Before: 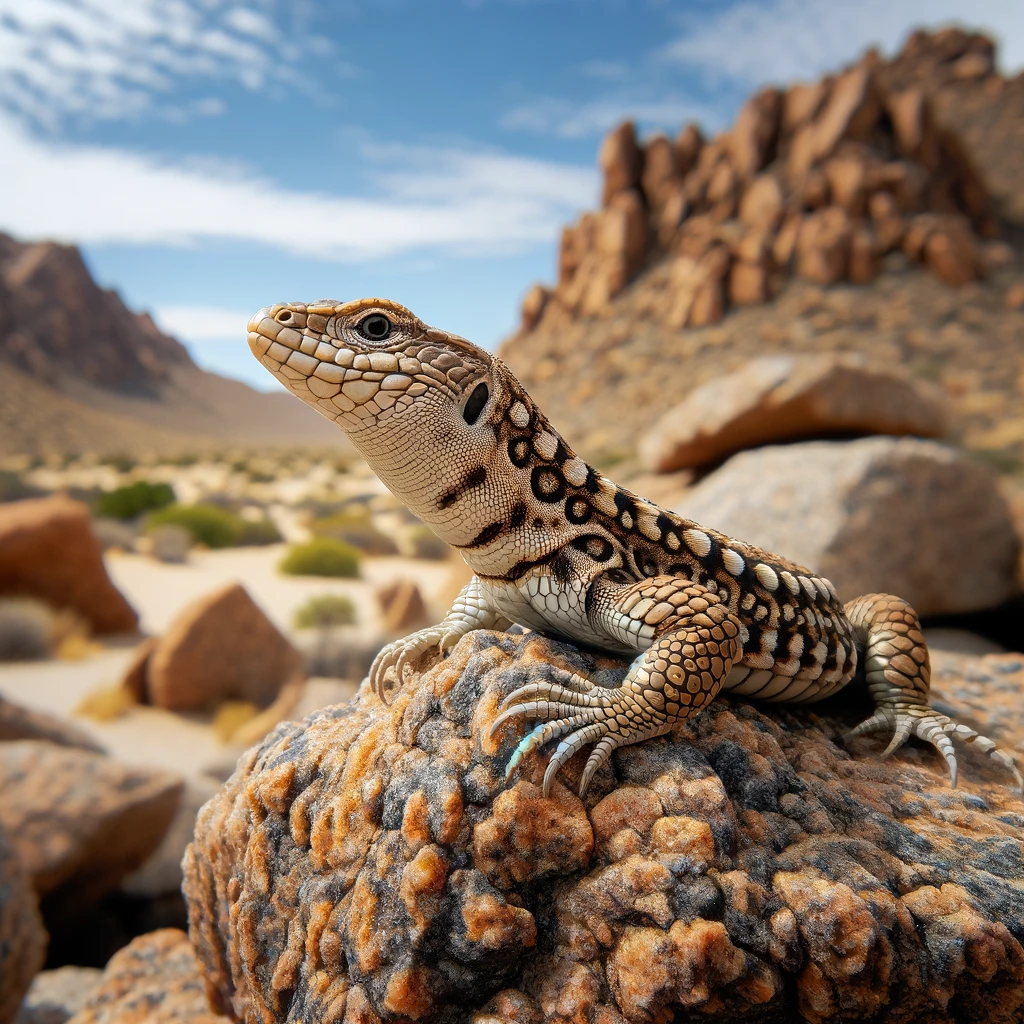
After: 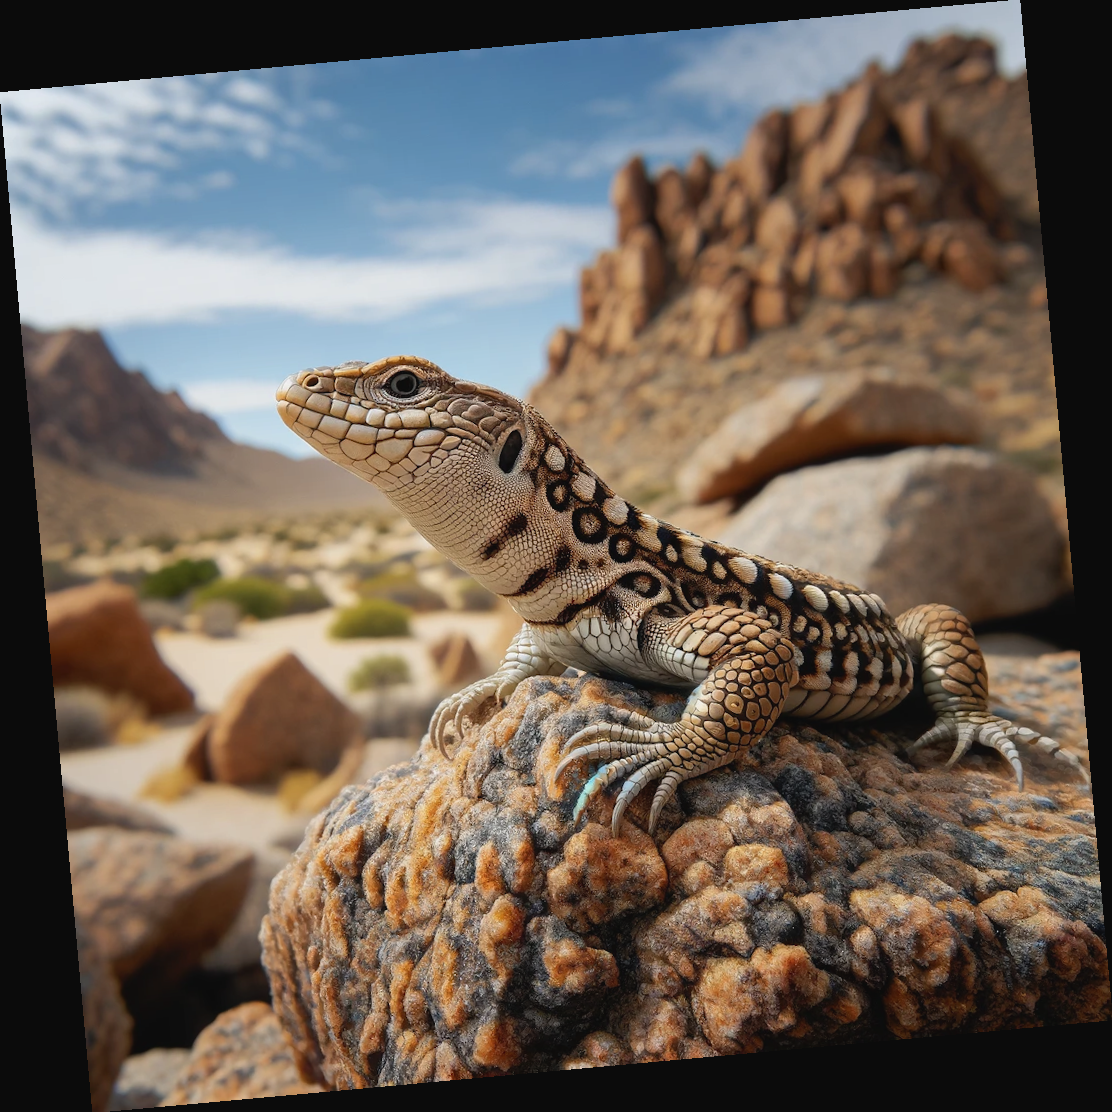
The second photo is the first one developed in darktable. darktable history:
white balance: emerald 1
contrast brightness saturation: contrast -0.08, brightness -0.04, saturation -0.11
rotate and perspective: rotation -5.2°, automatic cropping off
